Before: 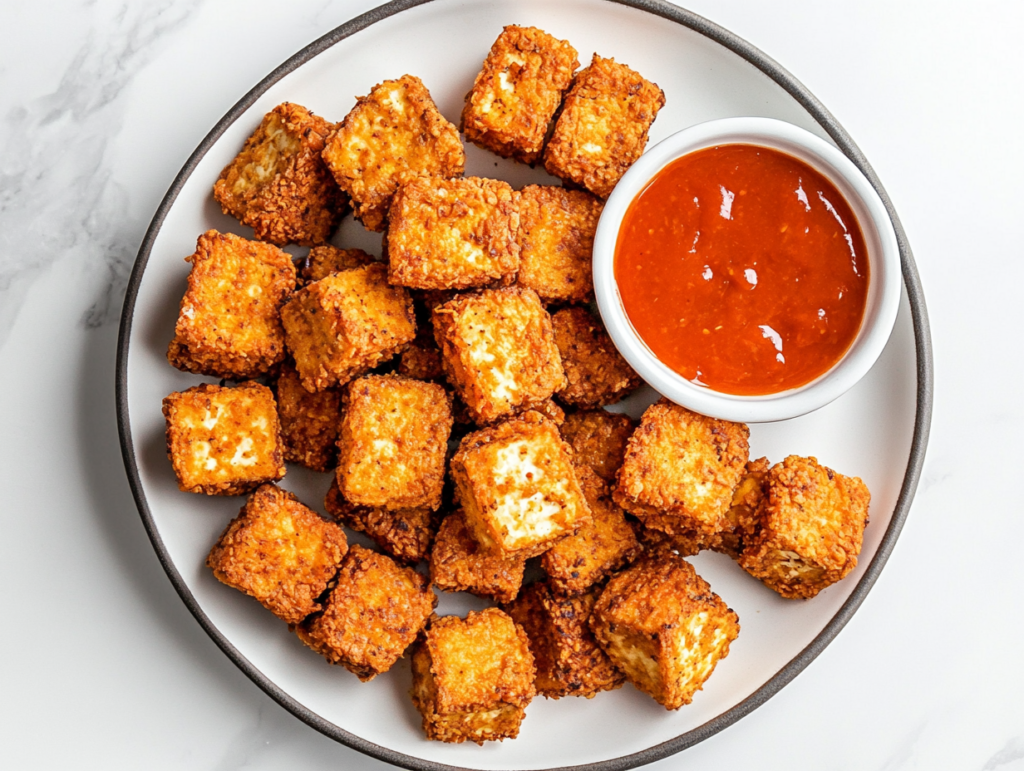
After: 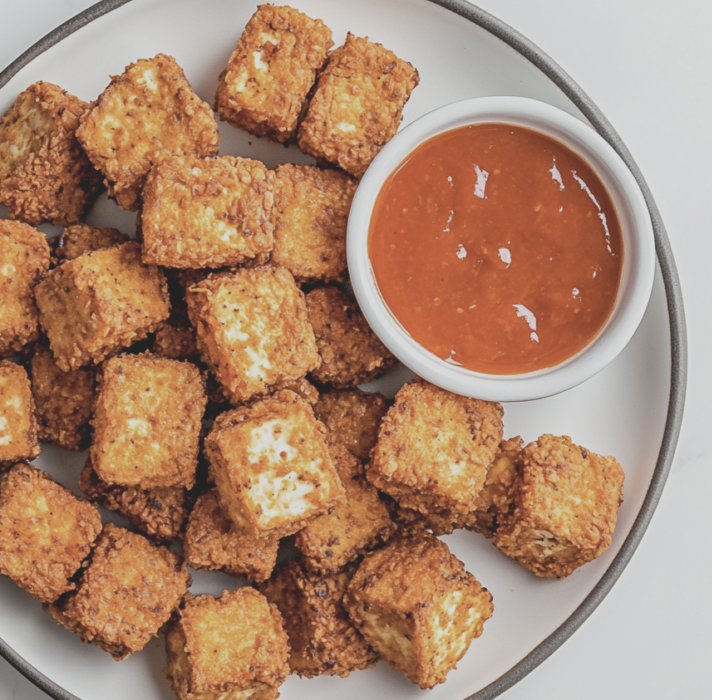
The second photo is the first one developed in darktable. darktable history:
contrast brightness saturation: contrast -0.26, saturation -0.43
crop and rotate: left 24.034%, top 2.838%, right 6.406%, bottom 6.299%
